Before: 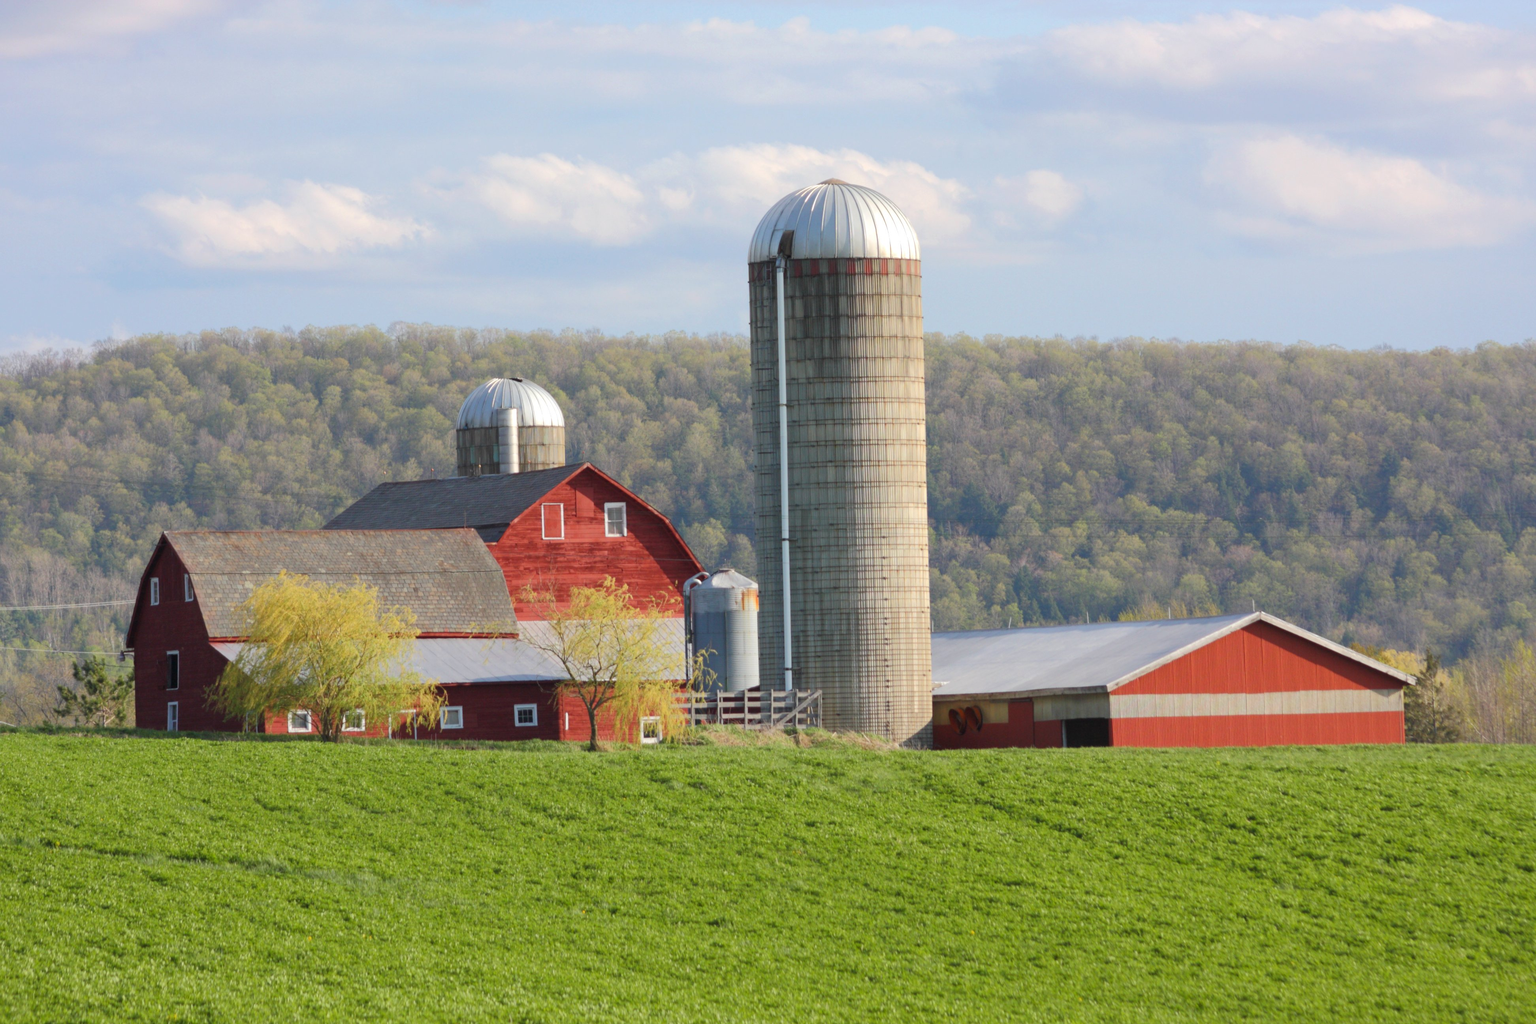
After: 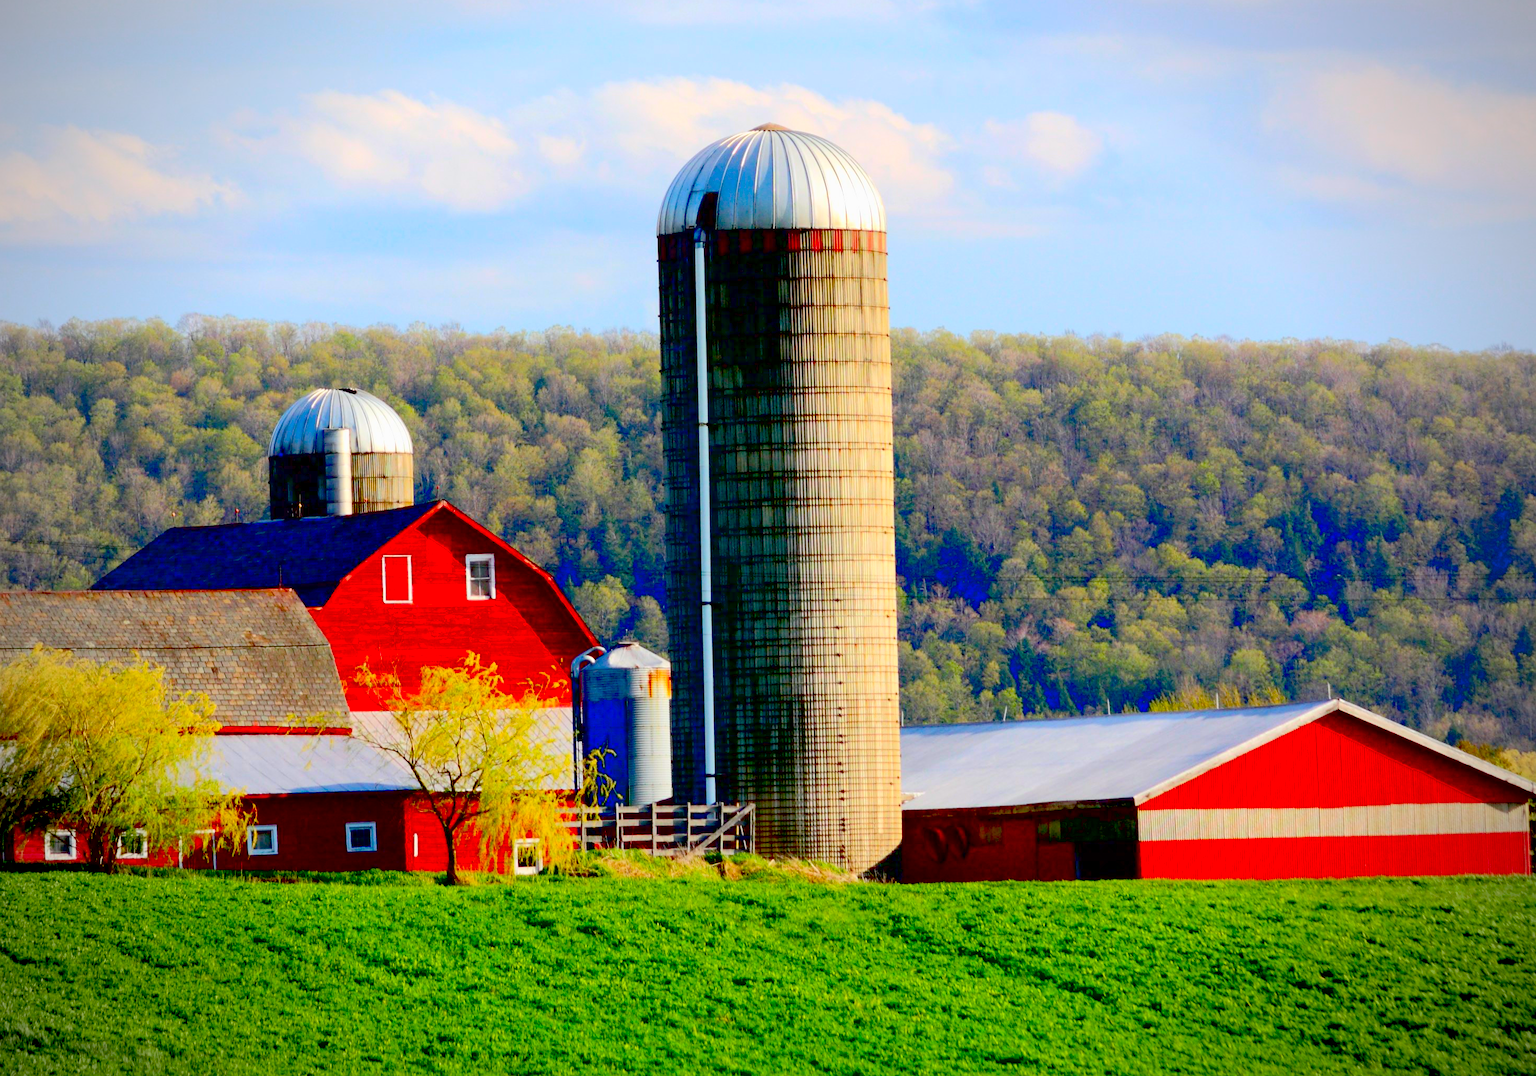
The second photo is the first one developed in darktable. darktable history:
exposure: black level correction 0.1, exposure -0.091 EV, compensate highlight preservation false
vignetting: fall-off start 75.15%, width/height ratio 1.076
crop: left 16.564%, top 8.423%, right 8.243%, bottom 12.497%
sharpen: radius 1.011
contrast brightness saturation: contrast 0.2, brightness 0.204, saturation 0.791
